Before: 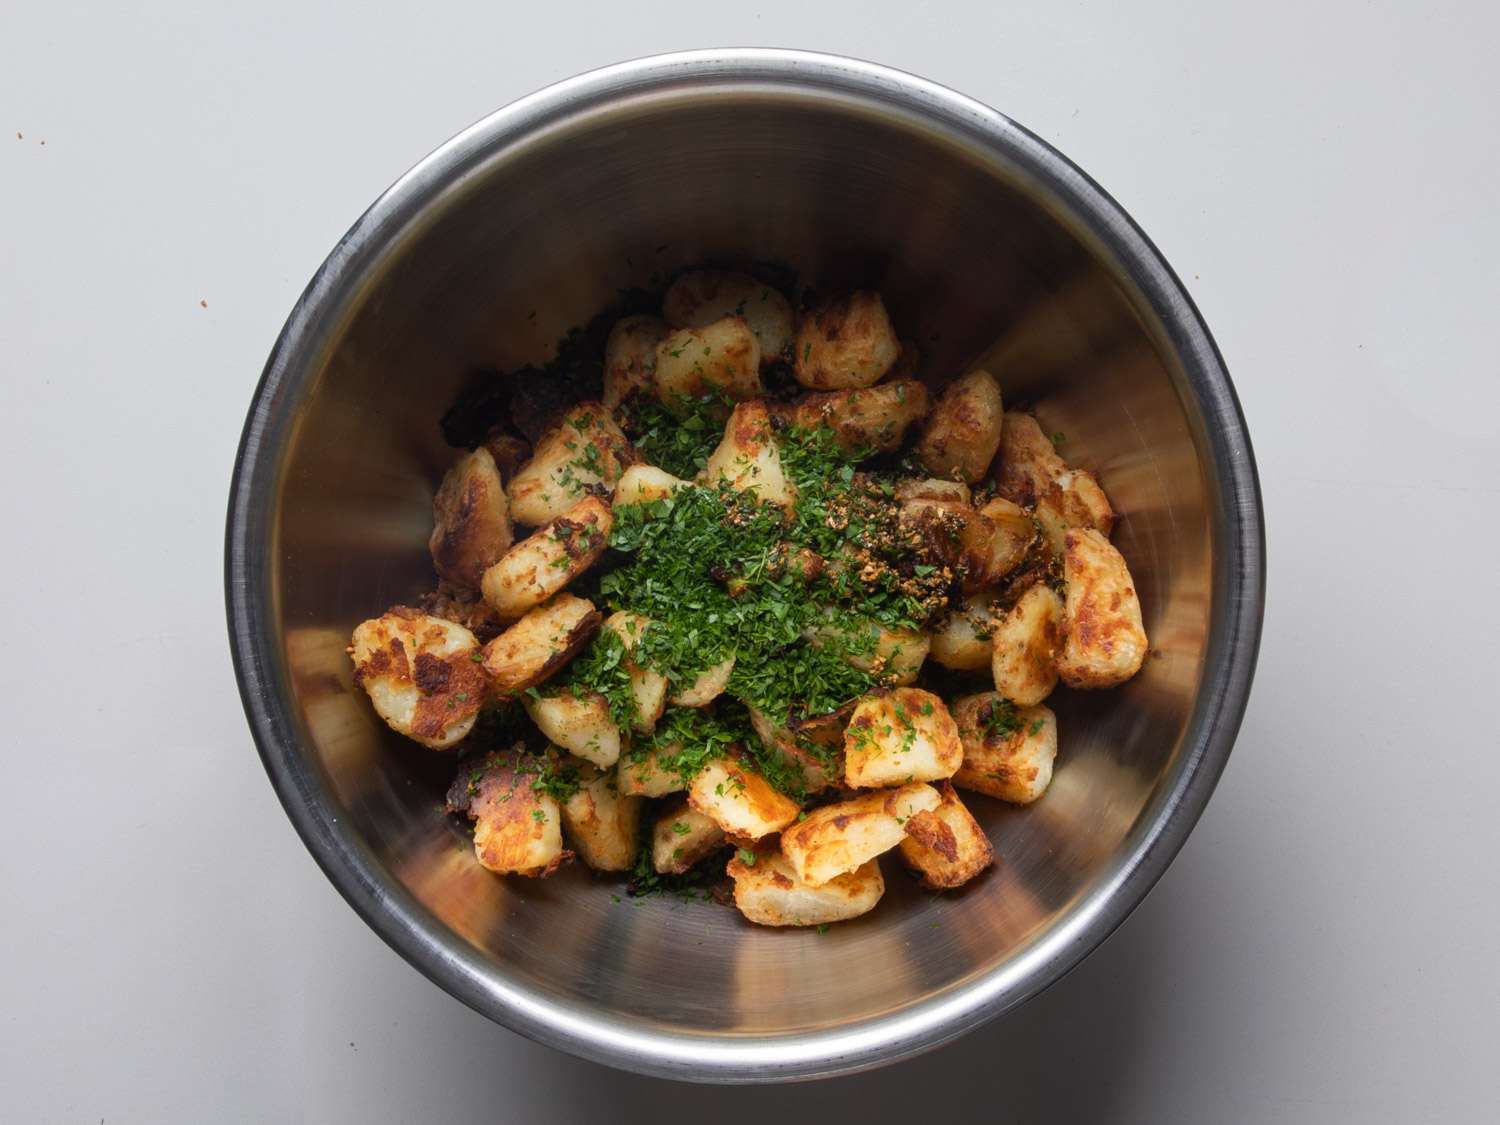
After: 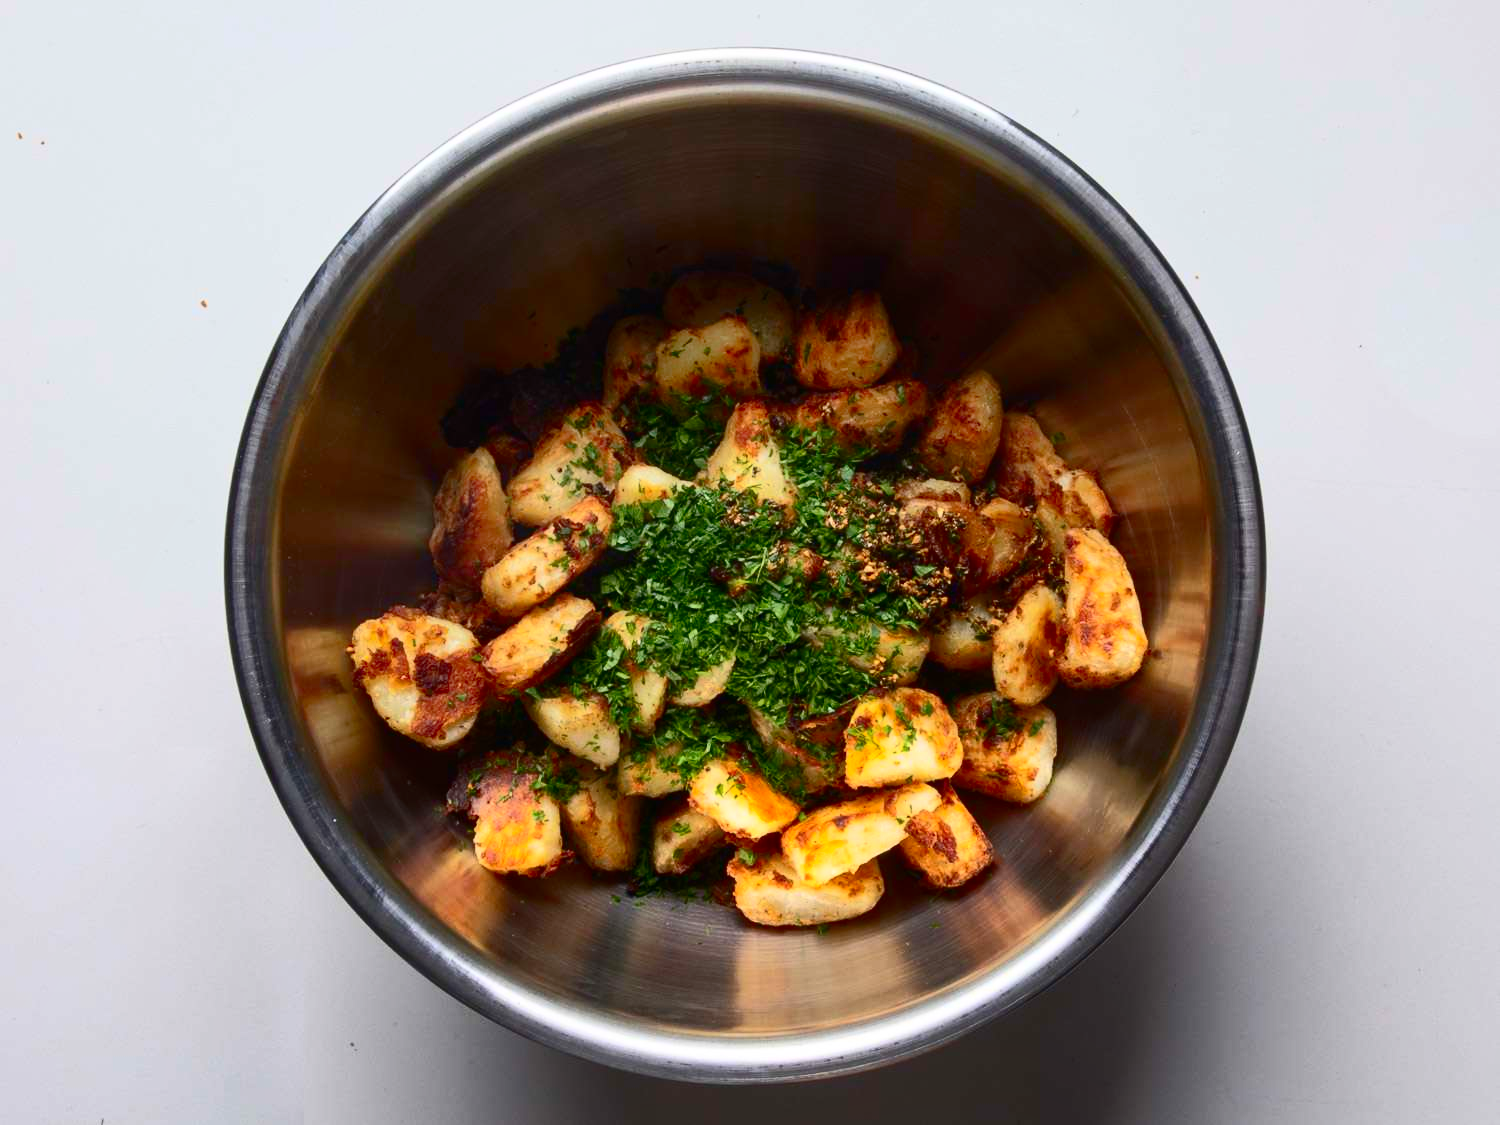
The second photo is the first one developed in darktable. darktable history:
shadows and highlights: on, module defaults
contrast brightness saturation: contrast 0.399, brightness 0.052, saturation 0.245
